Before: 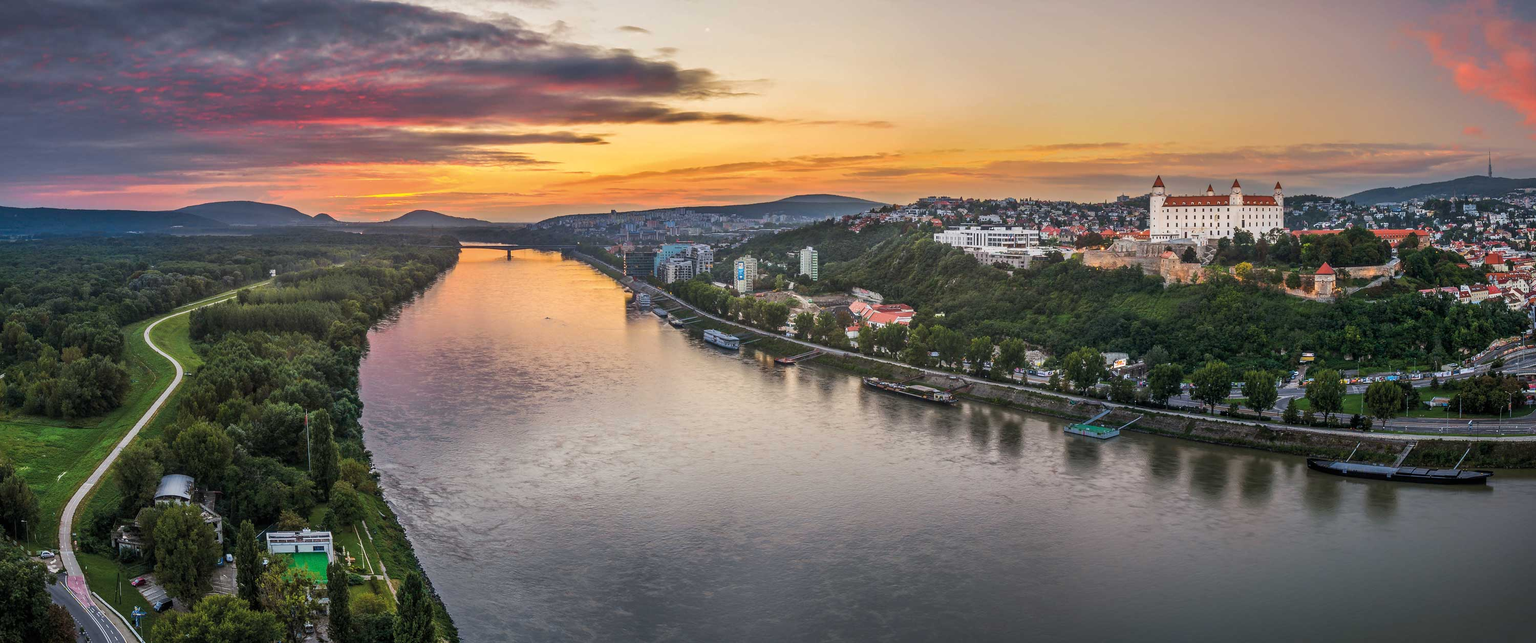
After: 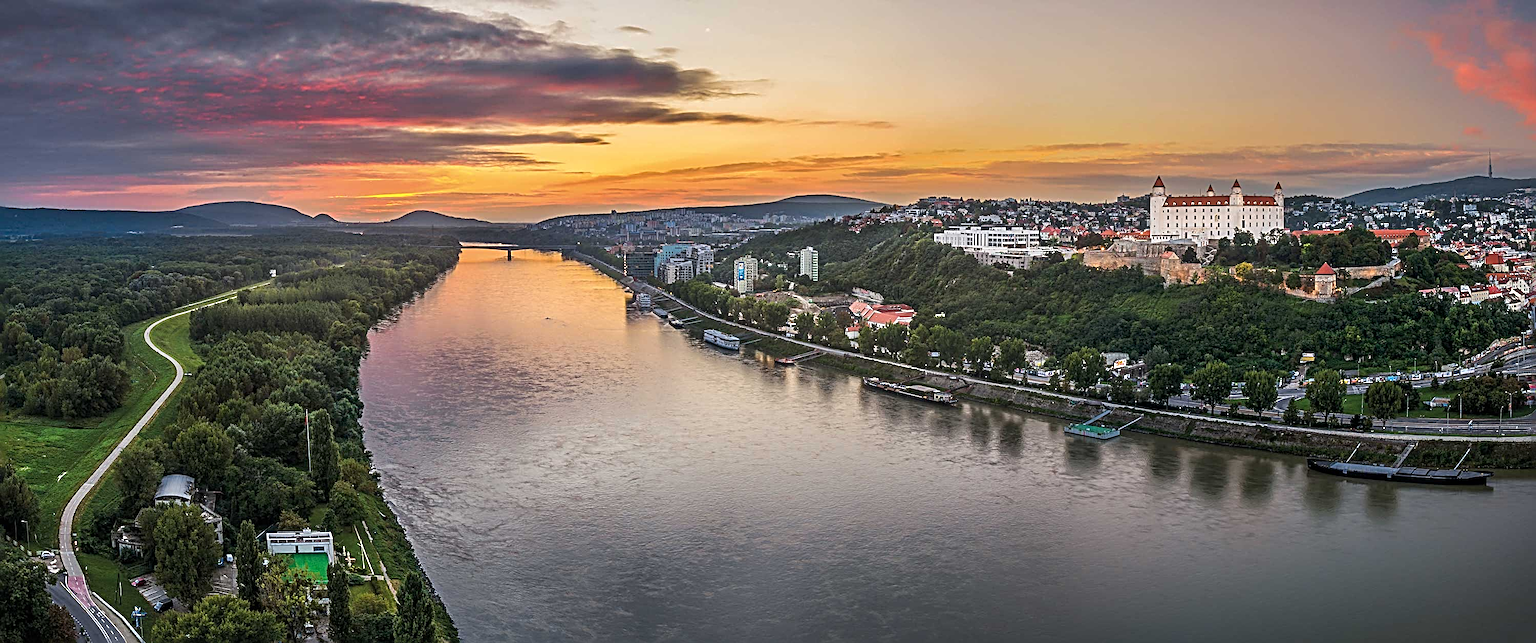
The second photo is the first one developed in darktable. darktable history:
sharpen: radius 3.69, amount 0.928
